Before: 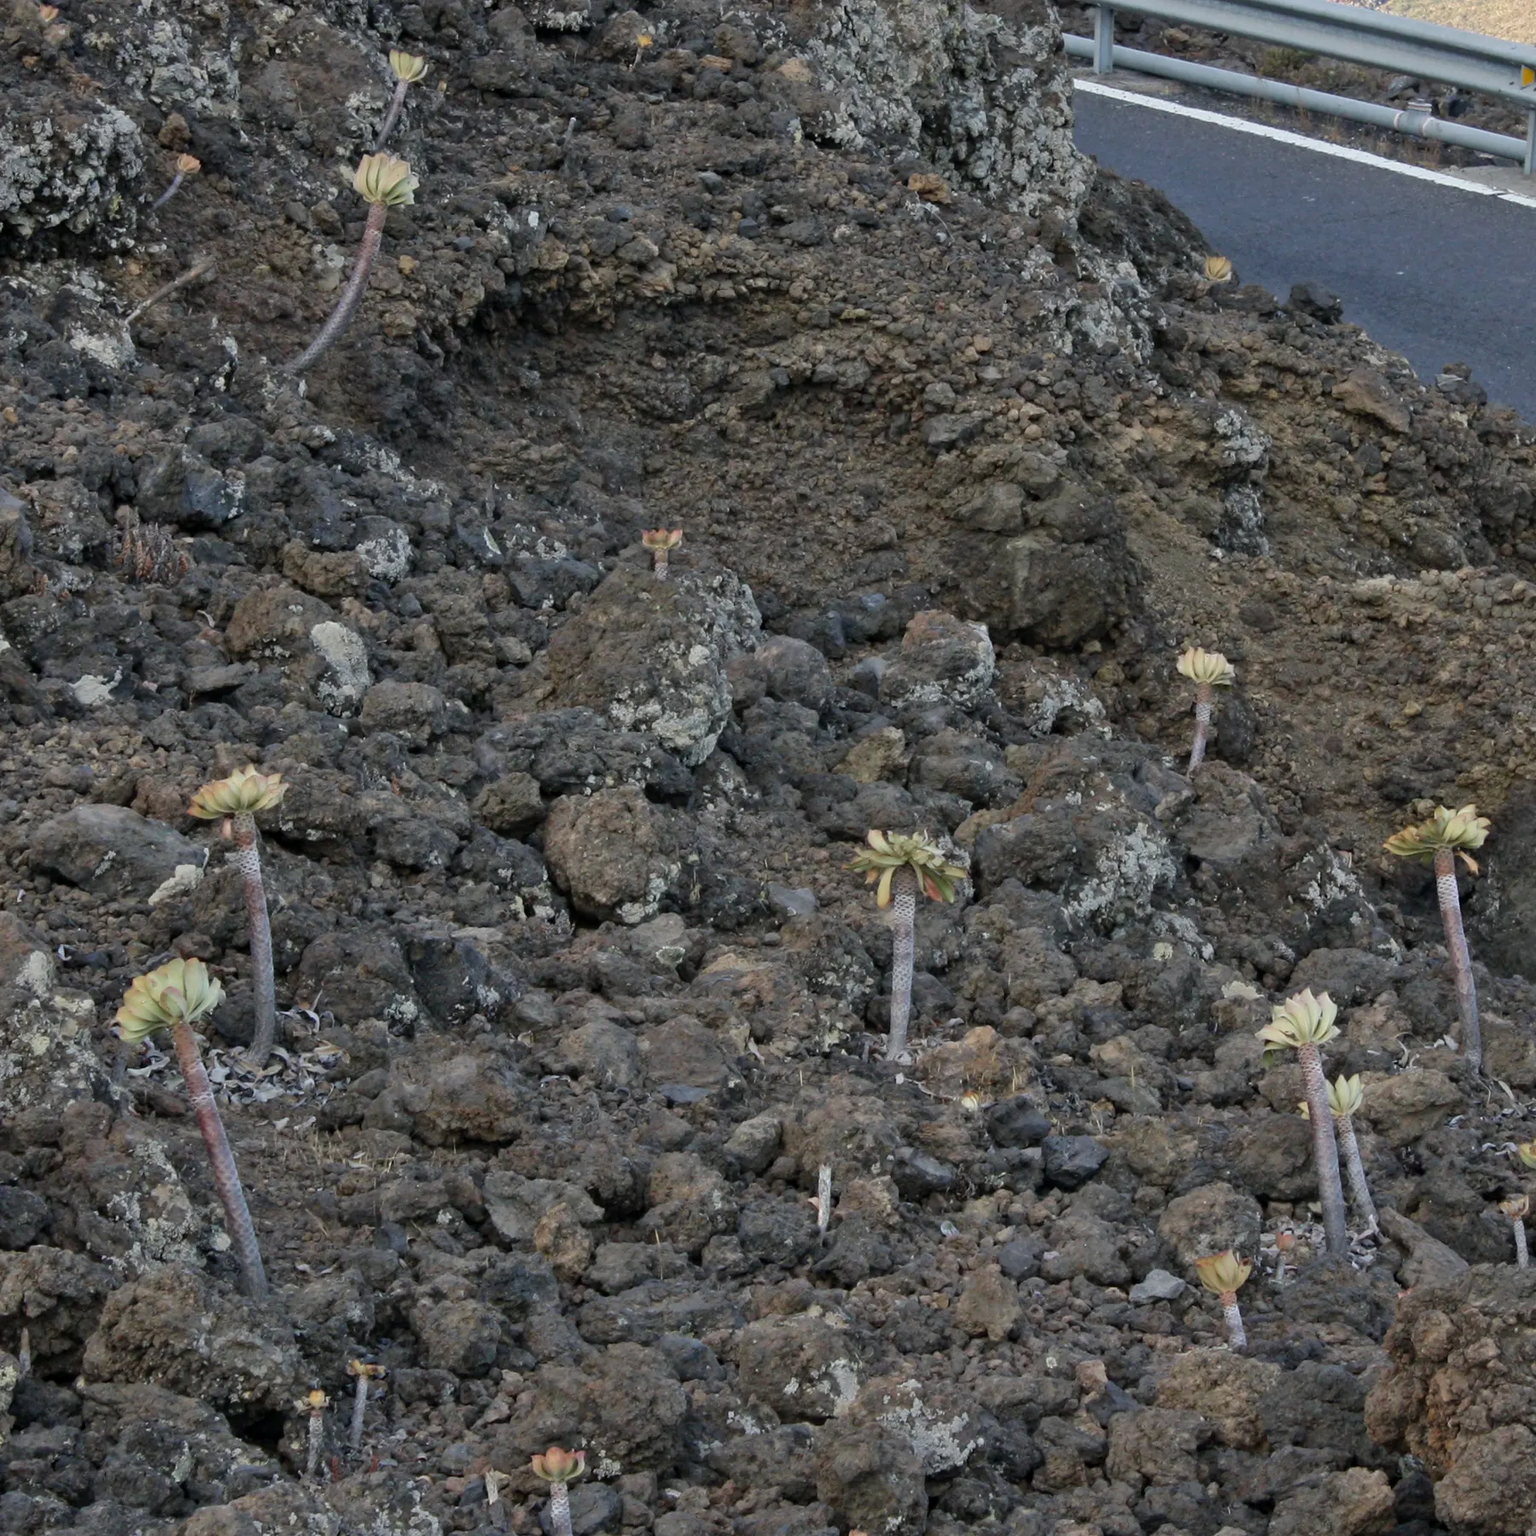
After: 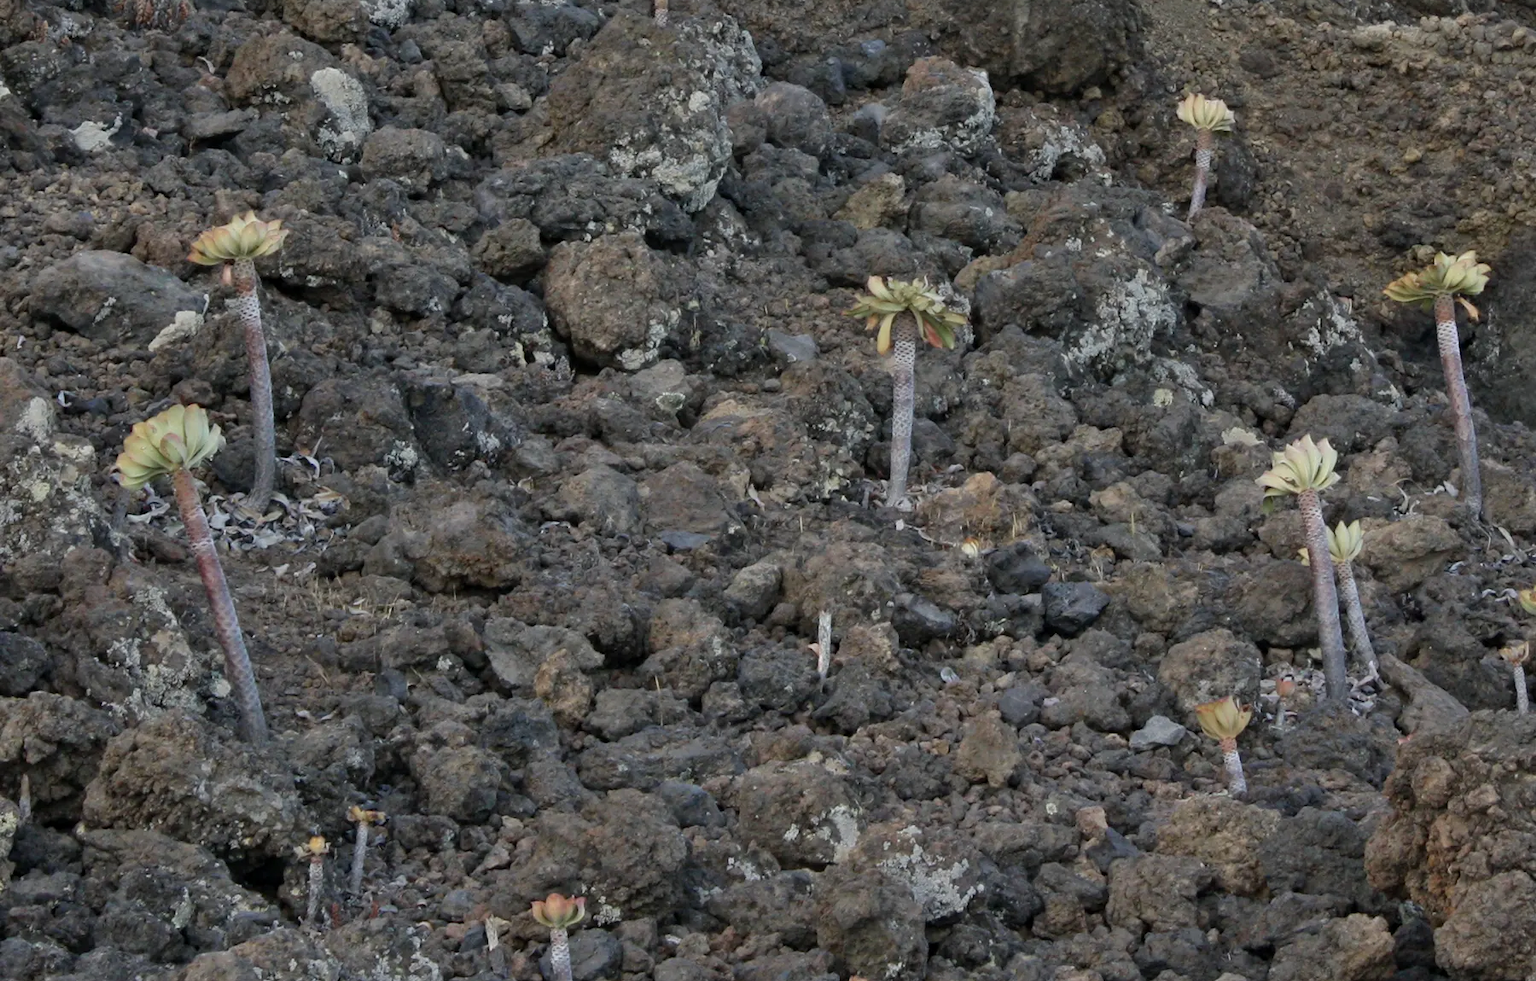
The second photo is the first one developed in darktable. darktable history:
crop and rotate: top 36.082%
